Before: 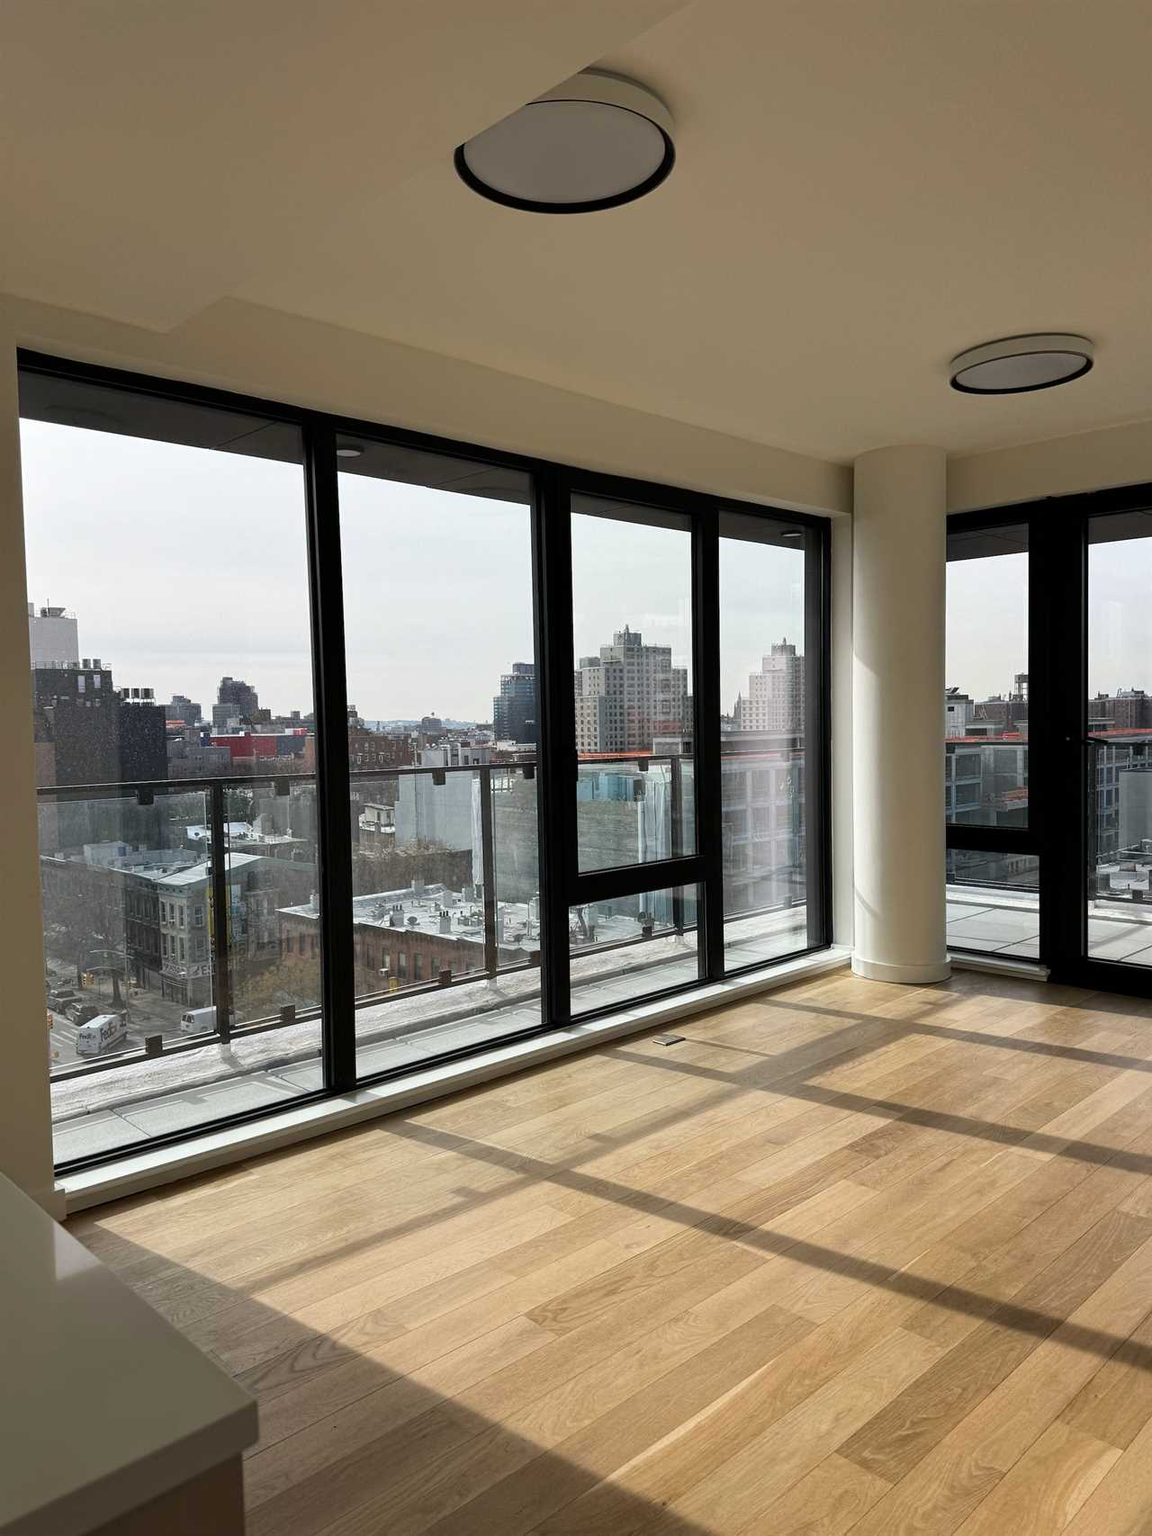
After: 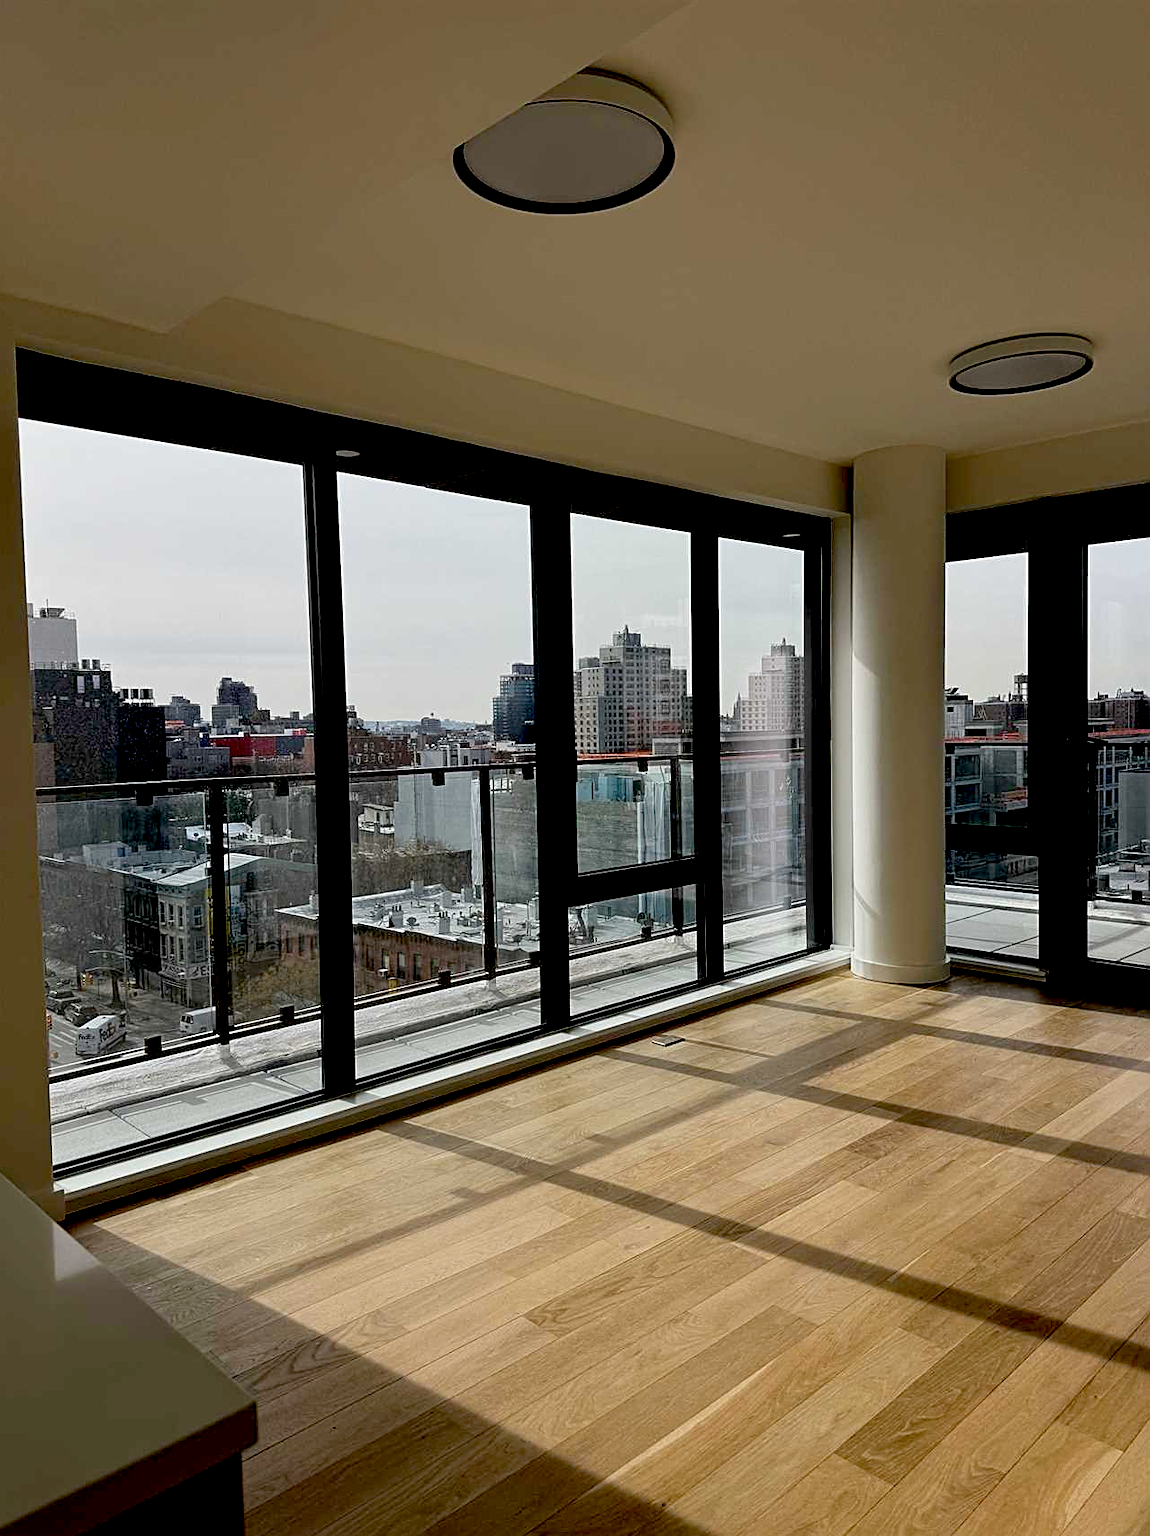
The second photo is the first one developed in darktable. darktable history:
exposure: black level correction 0.045, exposure -0.234 EV, compensate exposure bias true, compensate highlight preservation false
crop and rotate: left 0.126%, bottom 0.014%
sharpen: on, module defaults
